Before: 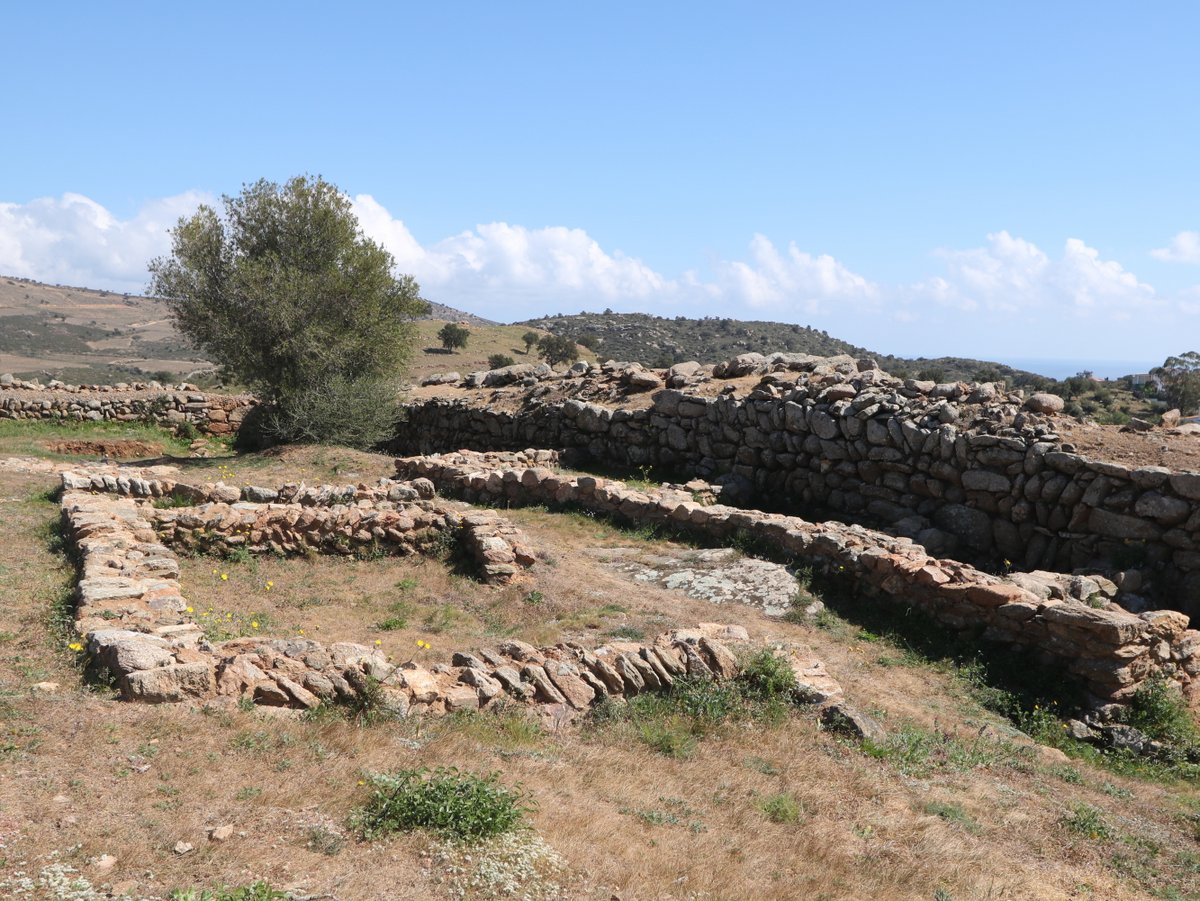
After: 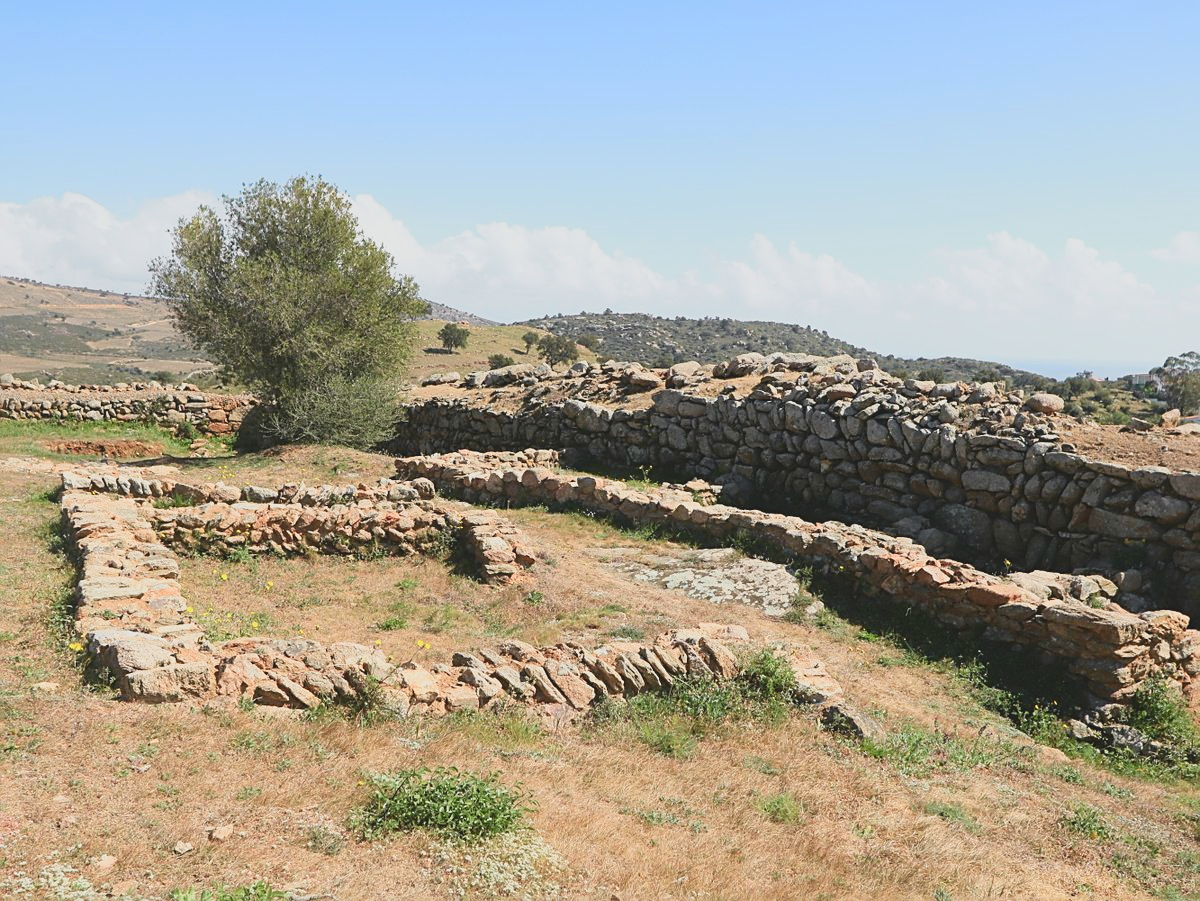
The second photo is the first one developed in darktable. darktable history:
tone curve: curves: ch0 [(0.003, 0.032) (0.037, 0.037) (0.149, 0.117) (0.297, 0.318) (0.41, 0.48) (0.541, 0.649) (0.722, 0.857) (0.875, 0.946) (1, 0.98)]; ch1 [(0, 0) (0.305, 0.325) (0.453, 0.437) (0.482, 0.474) (0.501, 0.498) (0.506, 0.503) (0.559, 0.576) (0.6, 0.635) (0.656, 0.707) (1, 1)]; ch2 [(0, 0) (0.323, 0.277) (0.408, 0.399) (0.45, 0.48) (0.499, 0.502) (0.515, 0.532) (0.573, 0.602) (0.653, 0.675) (0.75, 0.756) (1, 1)], color space Lab, independent channels, preserve colors none
contrast brightness saturation: contrast -0.28
sigmoid: contrast 1.22, skew 0.65
sharpen: on, module defaults
